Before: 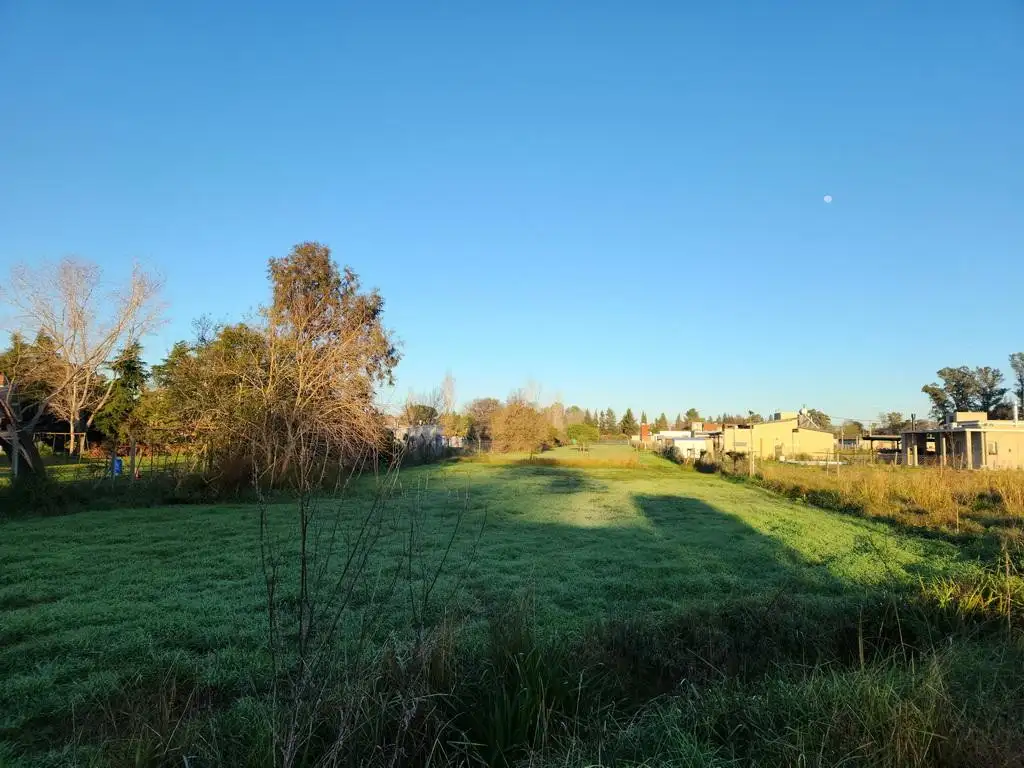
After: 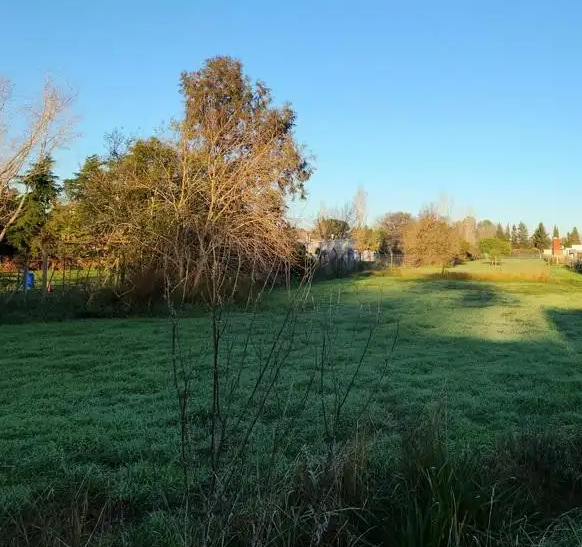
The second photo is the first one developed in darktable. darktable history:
exposure: exposure -0.016 EV, compensate exposure bias true, compensate highlight preservation false
crop: left 8.647%, top 24.231%, right 34.444%, bottom 4.519%
